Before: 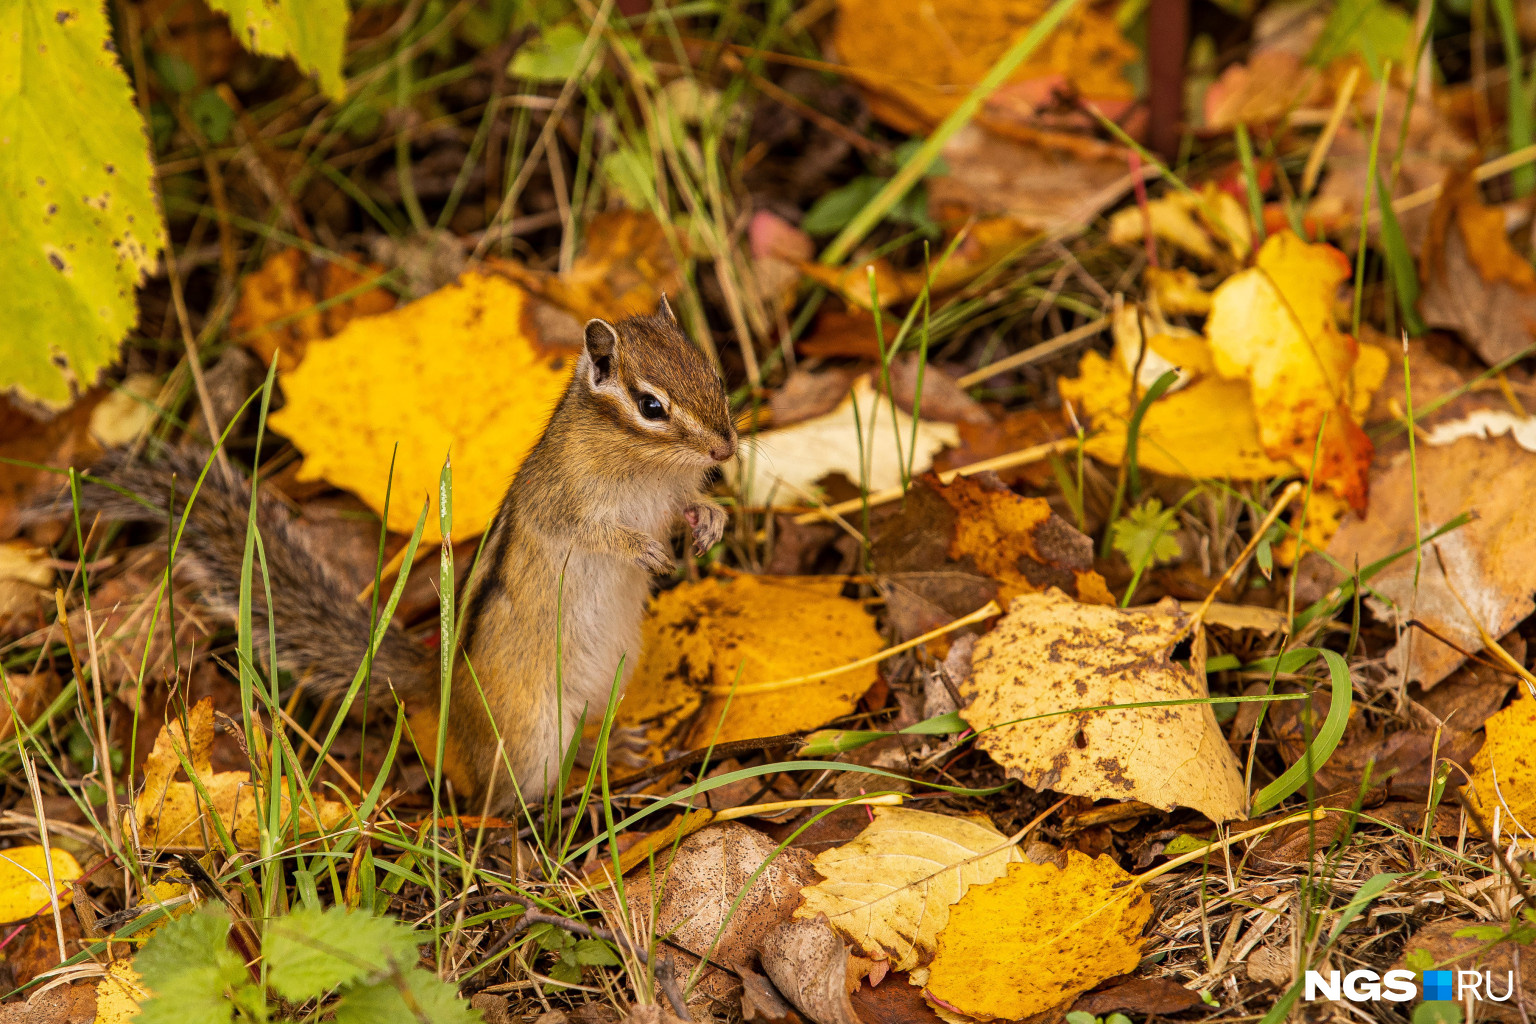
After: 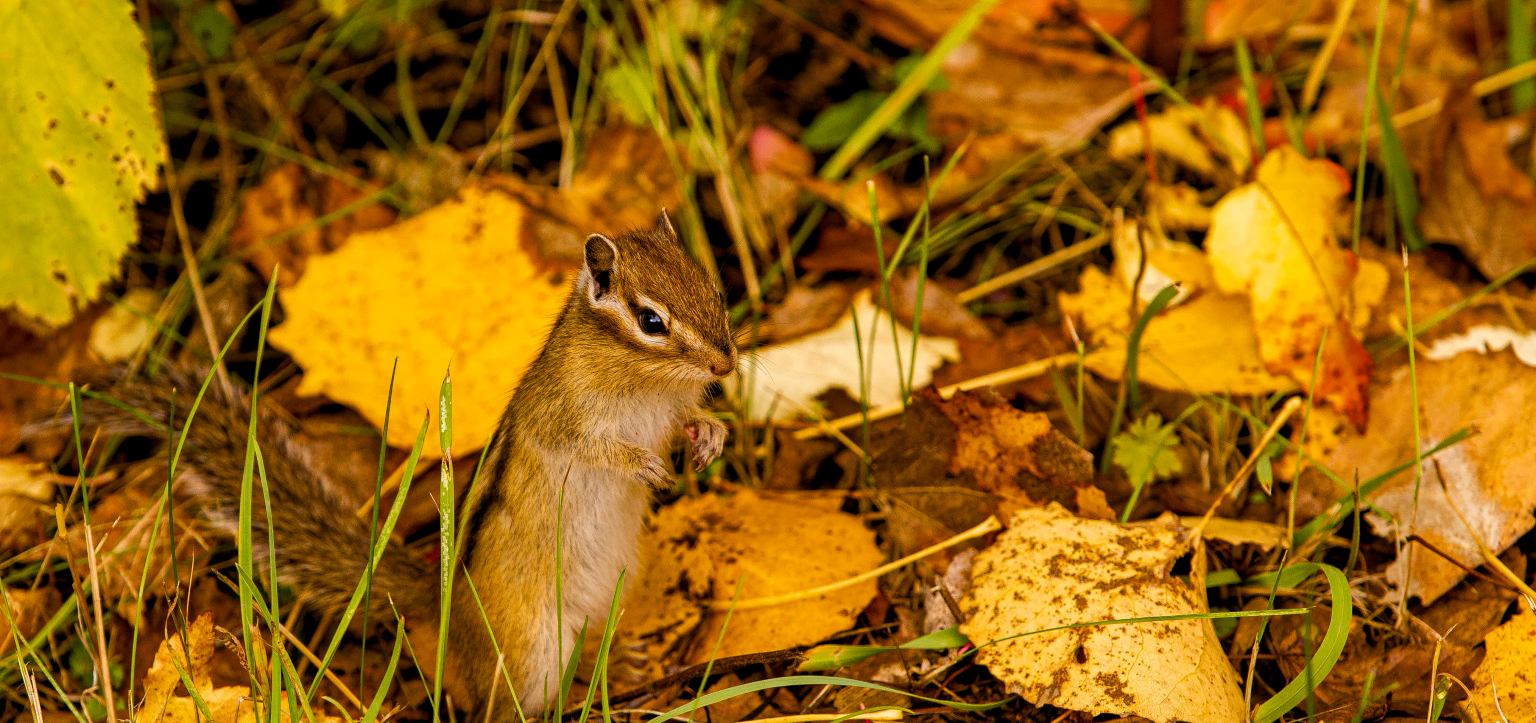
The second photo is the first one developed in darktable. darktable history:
crop and rotate: top 8.357%, bottom 21.036%
color balance rgb: highlights gain › chroma 3.095%, highlights gain › hue 78.21°, global offset › luminance -0.491%, perceptual saturation grading › global saturation 20%, perceptual saturation grading › highlights -25.394%, perceptual saturation grading › shadows 49.75%, global vibrance 20%
tone equalizer: edges refinement/feathering 500, mask exposure compensation -1.57 EV, preserve details no
